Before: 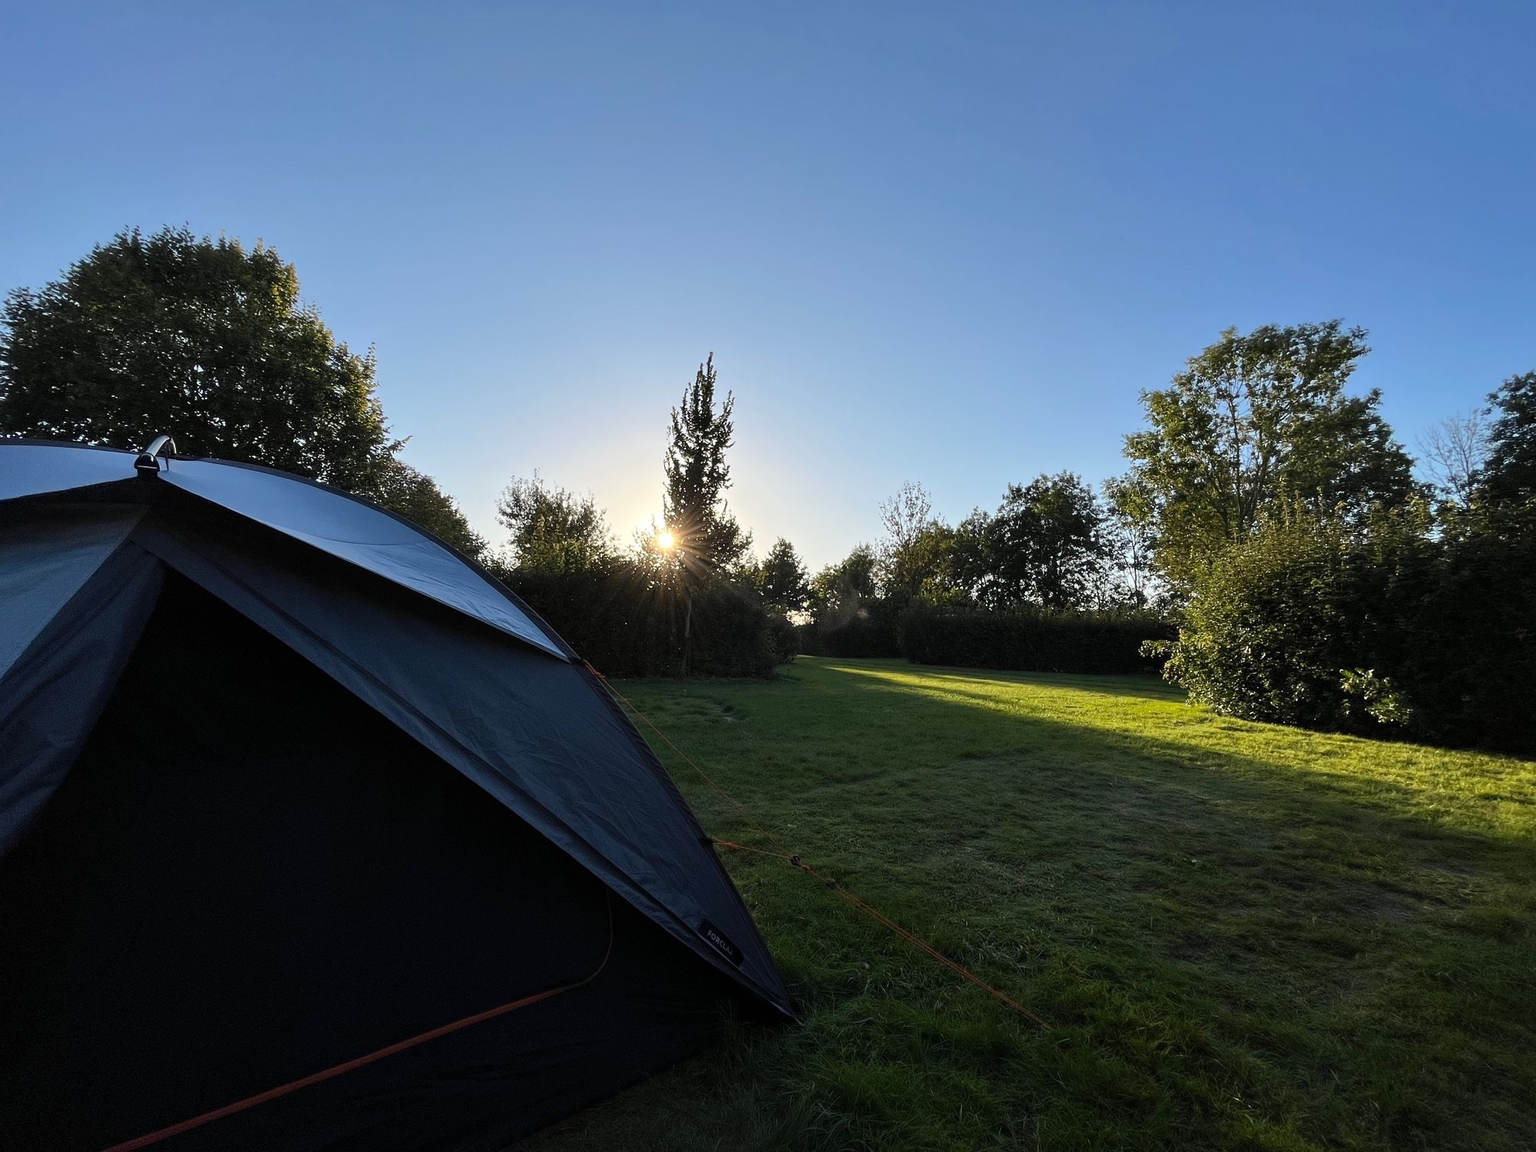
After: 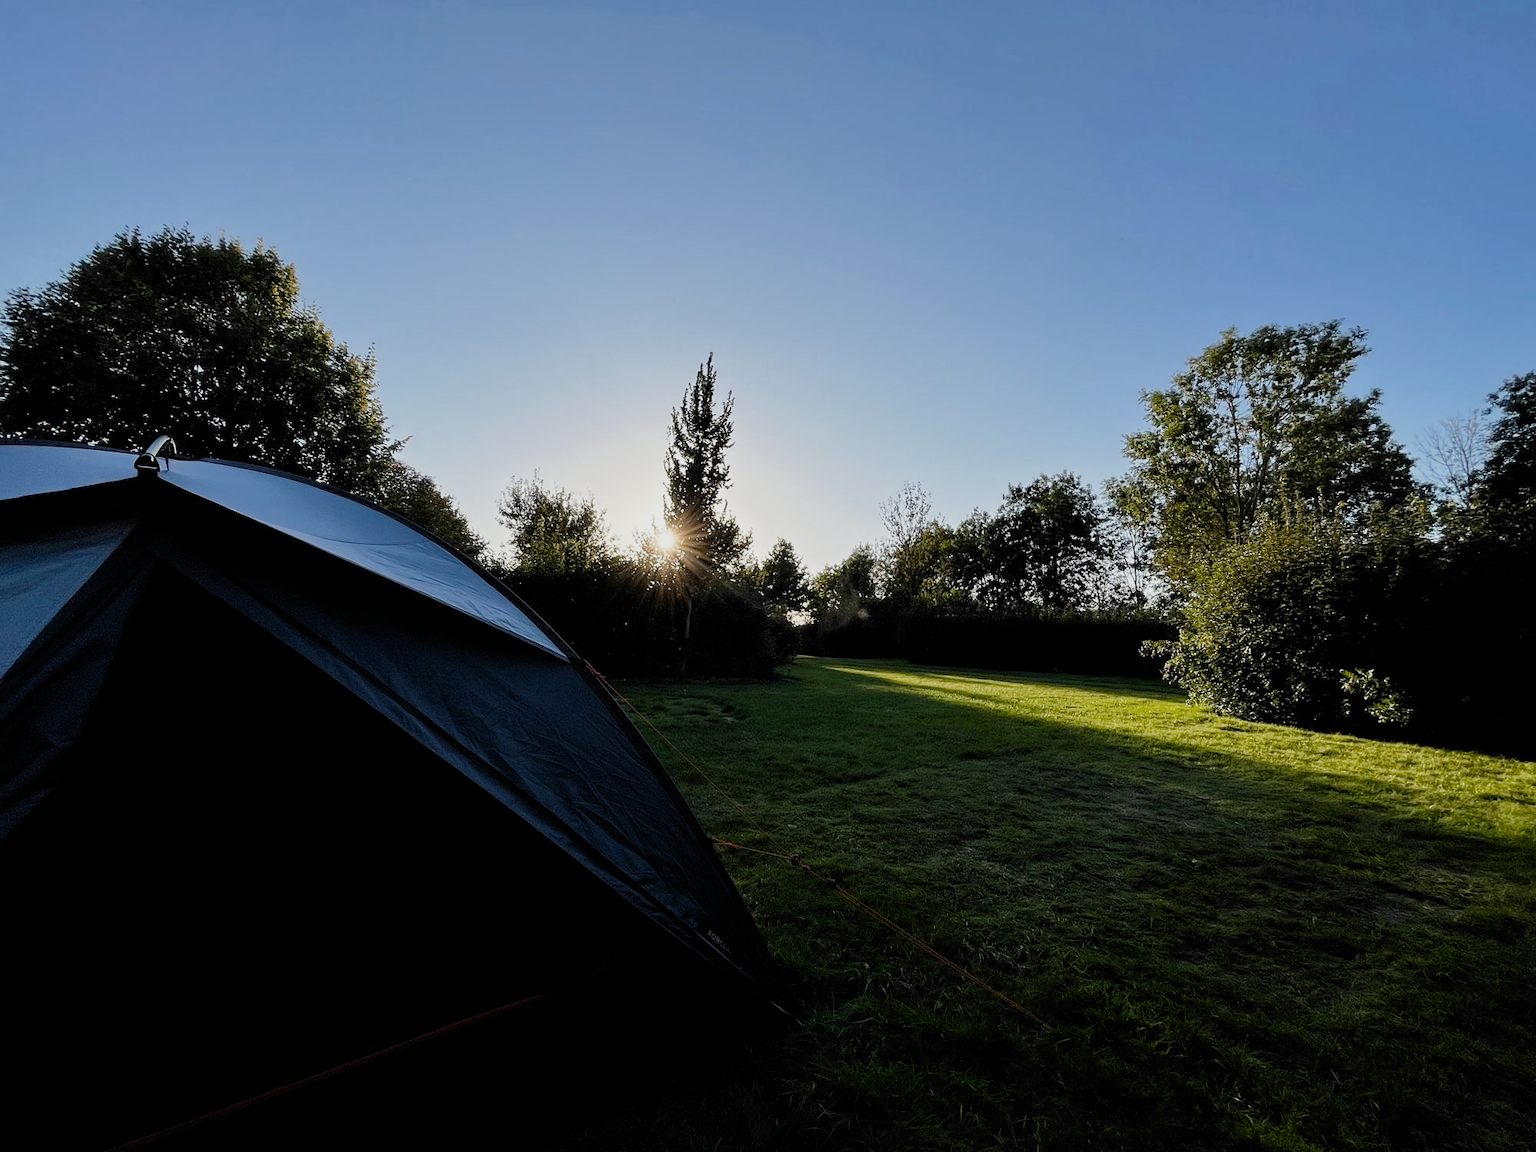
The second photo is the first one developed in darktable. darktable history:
exposure: compensate highlight preservation false
filmic rgb: black relative exposure -5.82 EV, white relative exposure 3.4 EV, hardness 3.69, preserve chrominance no, color science v4 (2020)
